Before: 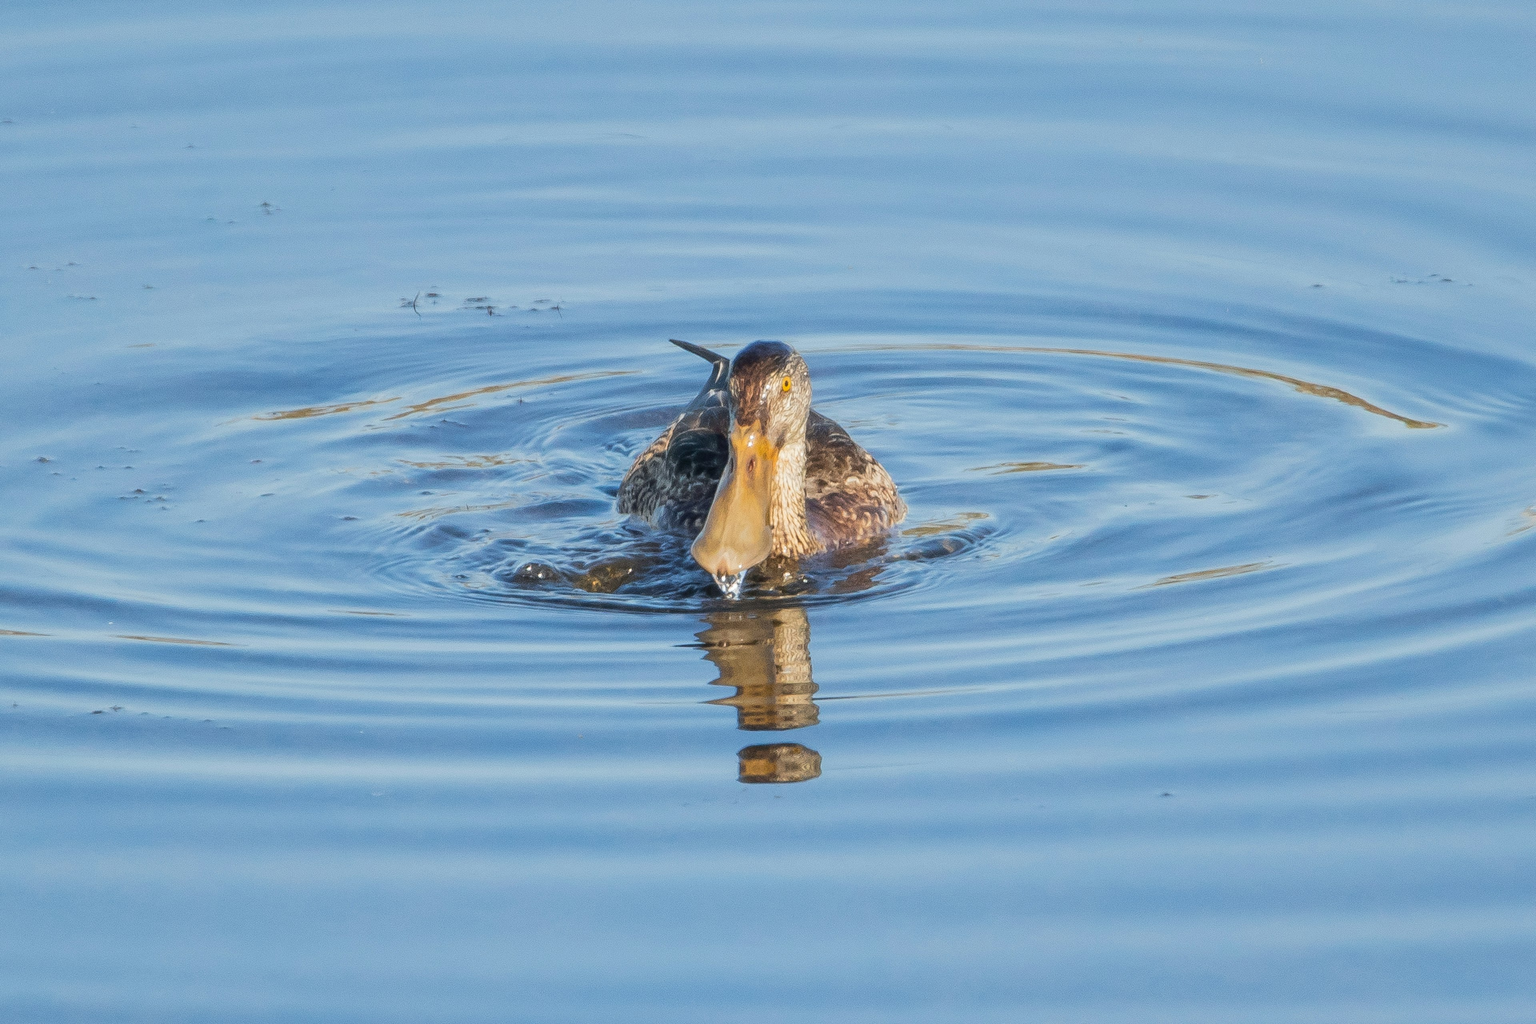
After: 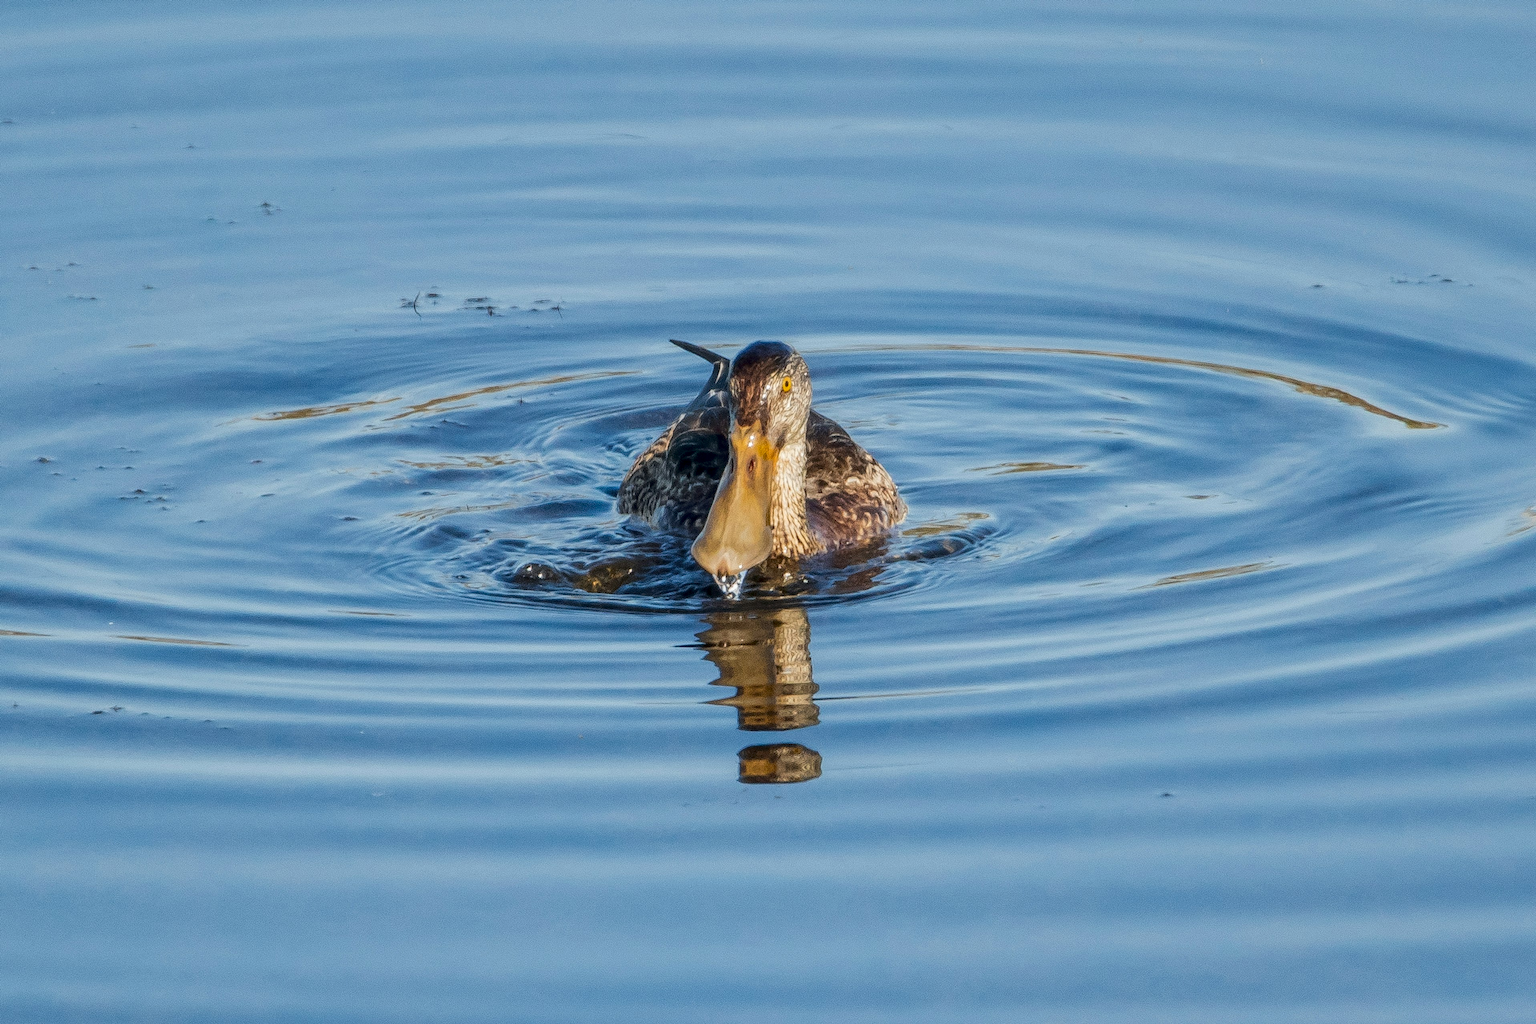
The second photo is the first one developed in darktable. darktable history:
contrast brightness saturation: contrast 0.069, brightness -0.126, saturation 0.047
local contrast: on, module defaults
